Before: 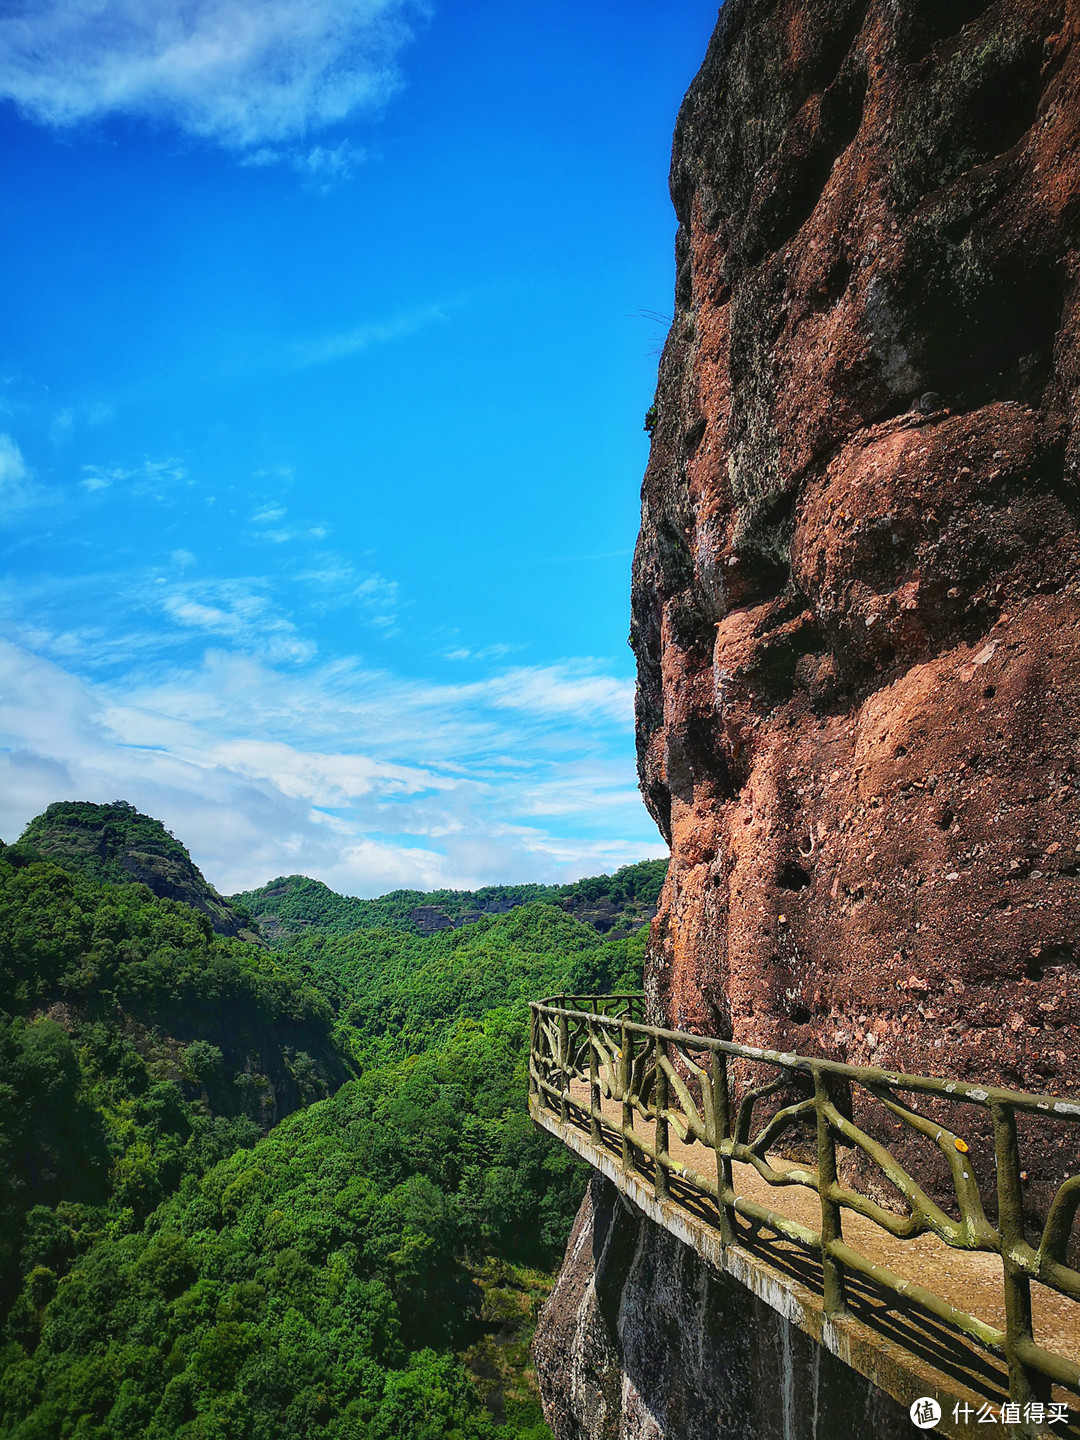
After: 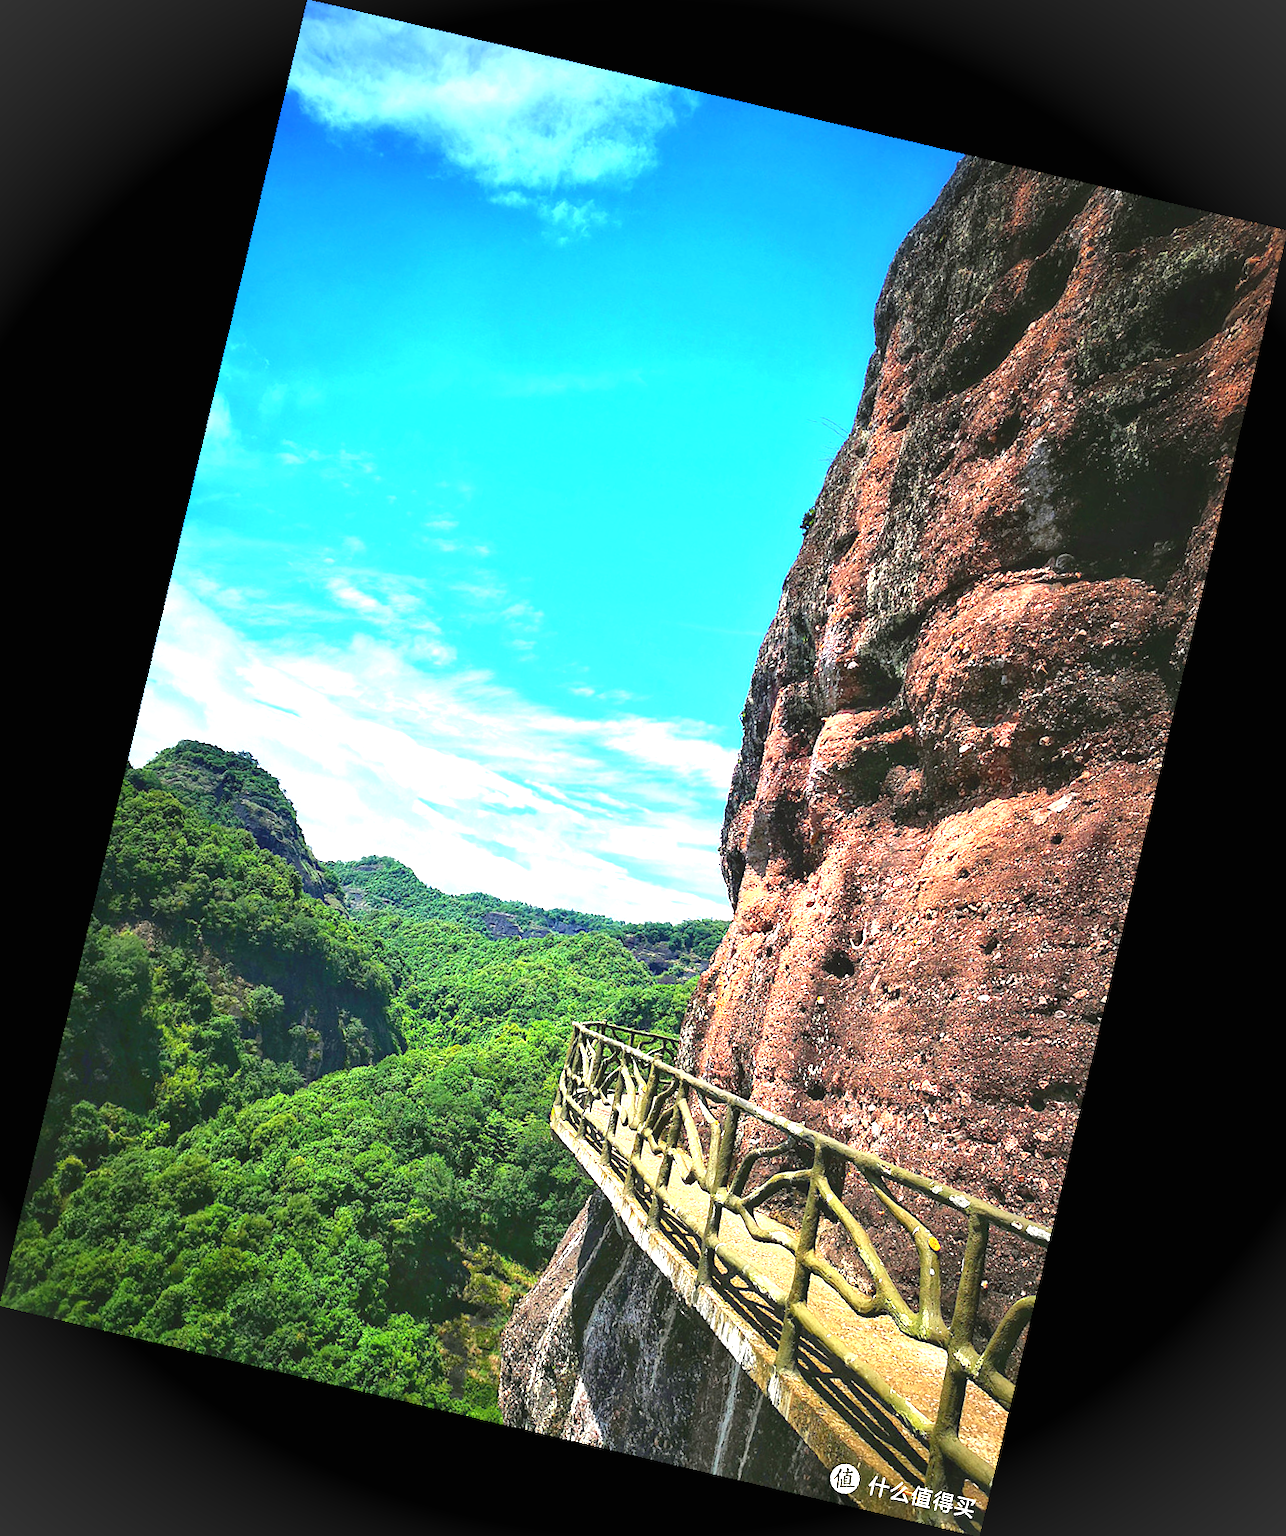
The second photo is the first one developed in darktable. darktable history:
exposure: black level correction 0, exposure 1.45 EV, compensate exposure bias true, compensate highlight preservation false
vignetting: fall-off start 100%, brightness 0.05, saturation 0
rotate and perspective: rotation 13.27°, automatic cropping off
